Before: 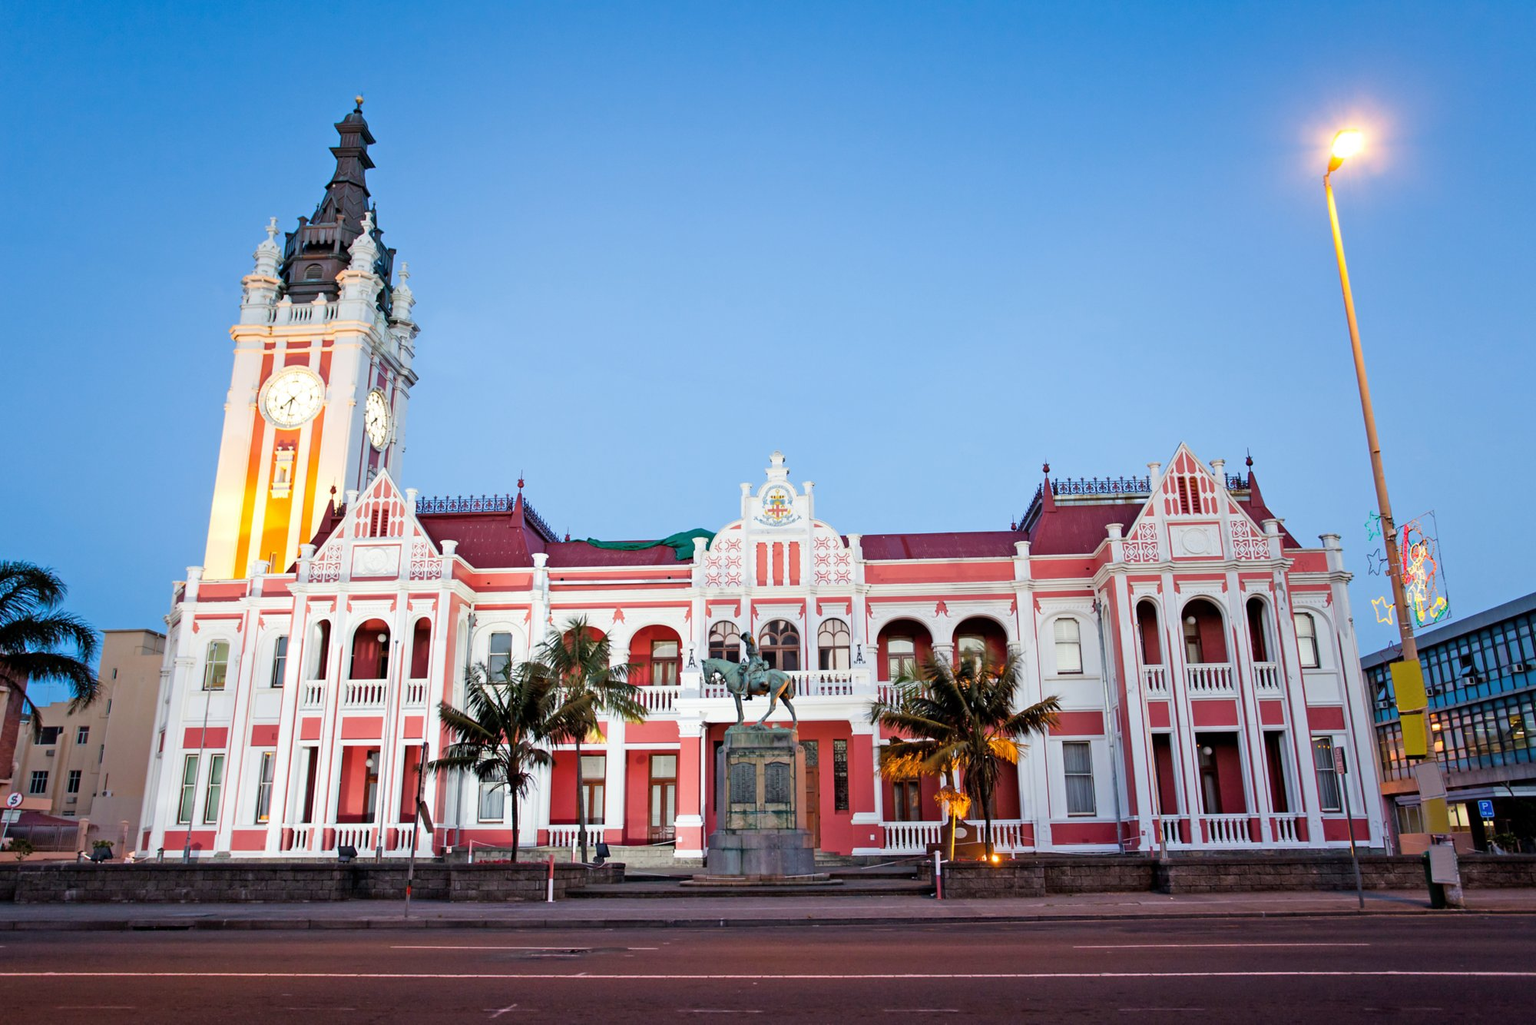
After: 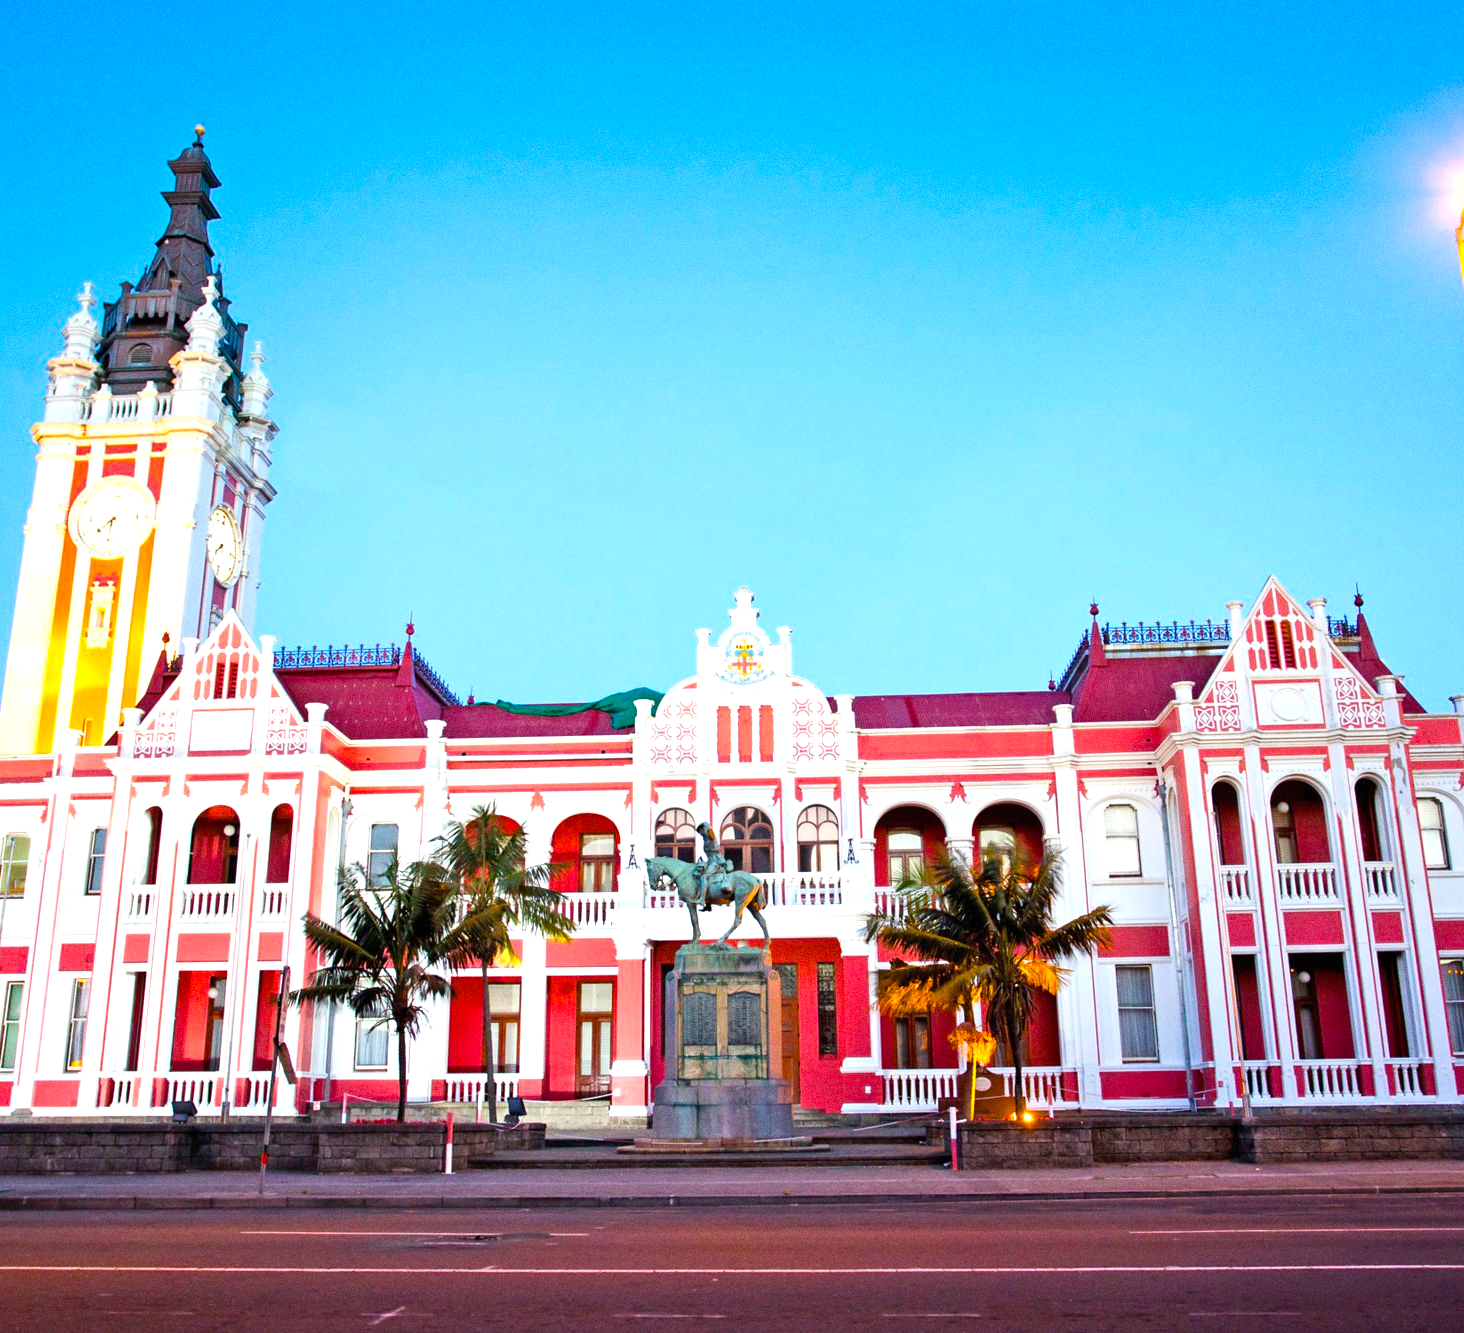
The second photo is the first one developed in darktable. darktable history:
exposure: black level correction 0, exposure 0.7 EV, compensate exposure bias true, compensate highlight preservation false
crop: left 13.443%, right 13.31%
grain: coarseness 0.09 ISO
color balance rgb: linear chroma grading › global chroma 15%, perceptual saturation grading › global saturation 30%
